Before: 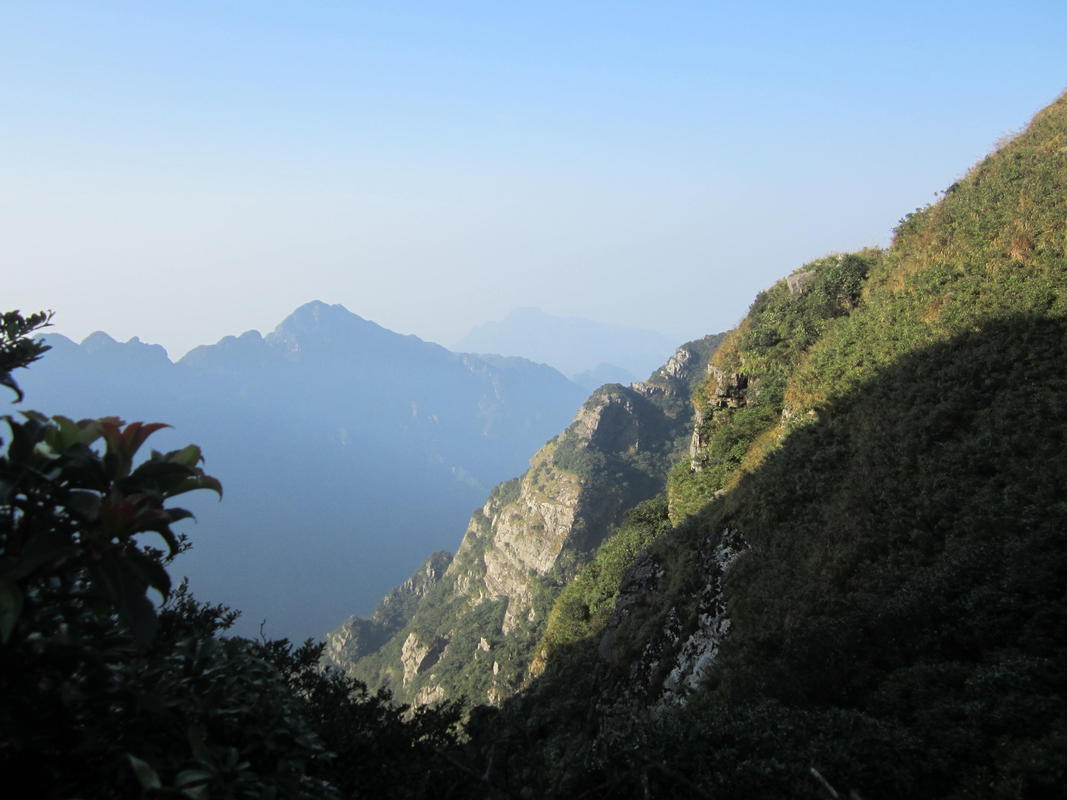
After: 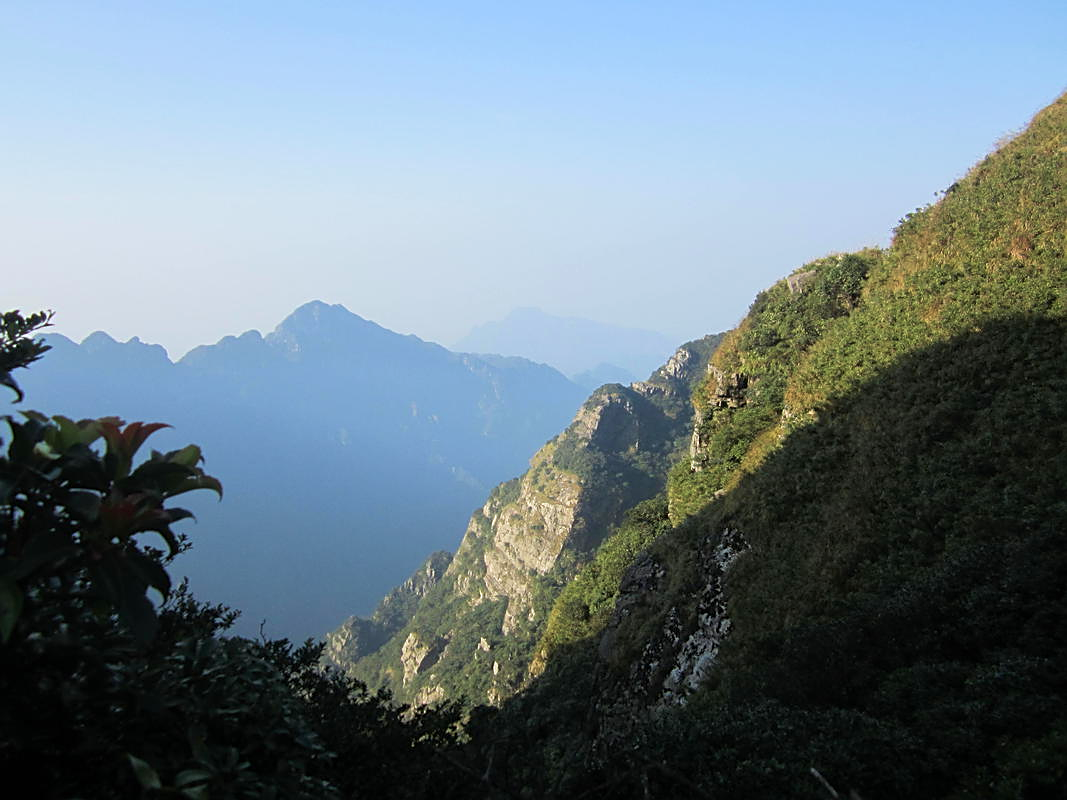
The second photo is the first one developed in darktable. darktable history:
velvia: on, module defaults
sharpen: amount 0.47
